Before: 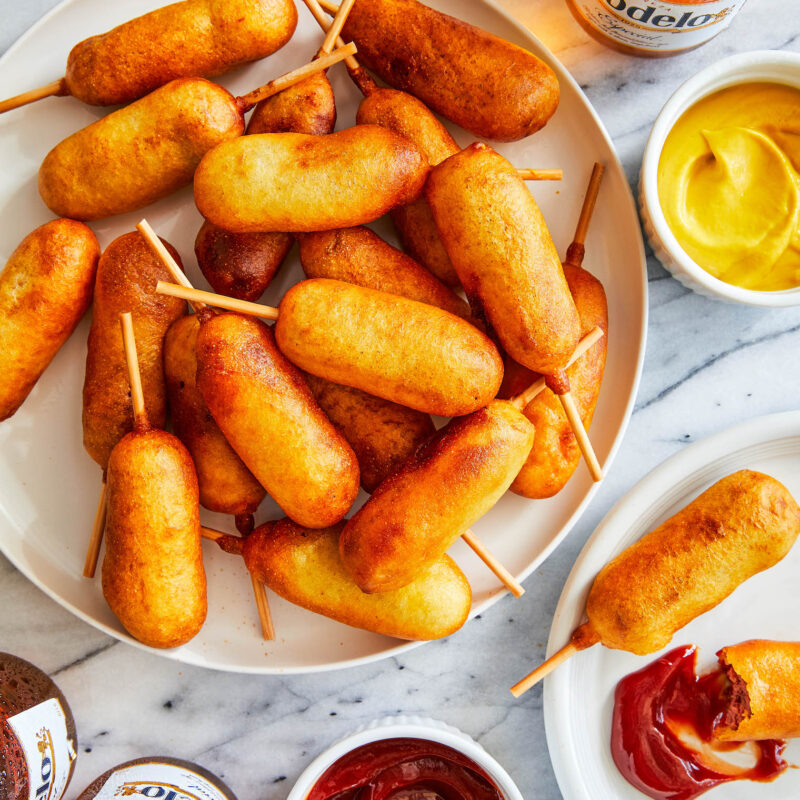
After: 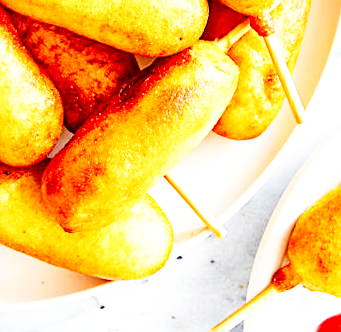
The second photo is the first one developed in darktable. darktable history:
base curve: curves: ch0 [(0, 0) (0, 0) (0.002, 0.001) (0.008, 0.003) (0.019, 0.011) (0.037, 0.037) (0.064, 0.11) (0.102, 0.232) (0.152, 0.379) (0.216, 0.524) (0.296, 0.665) (0.394, 0.789) (0.512, 0.881) (0.651, 0.945) (0.813, 0.986) (1, 1)], preserve colors none
crop: left 37.221%, top 45.169%, right 20.63%, bottom 13.777%
sharpen: on, module defaults
rotate and perspective: rotation 0.8°, automatic cropping off
exposure: black level correction 0, exposure 0.5 EV, compensate exposure bias true, compensate highlight preservation false
